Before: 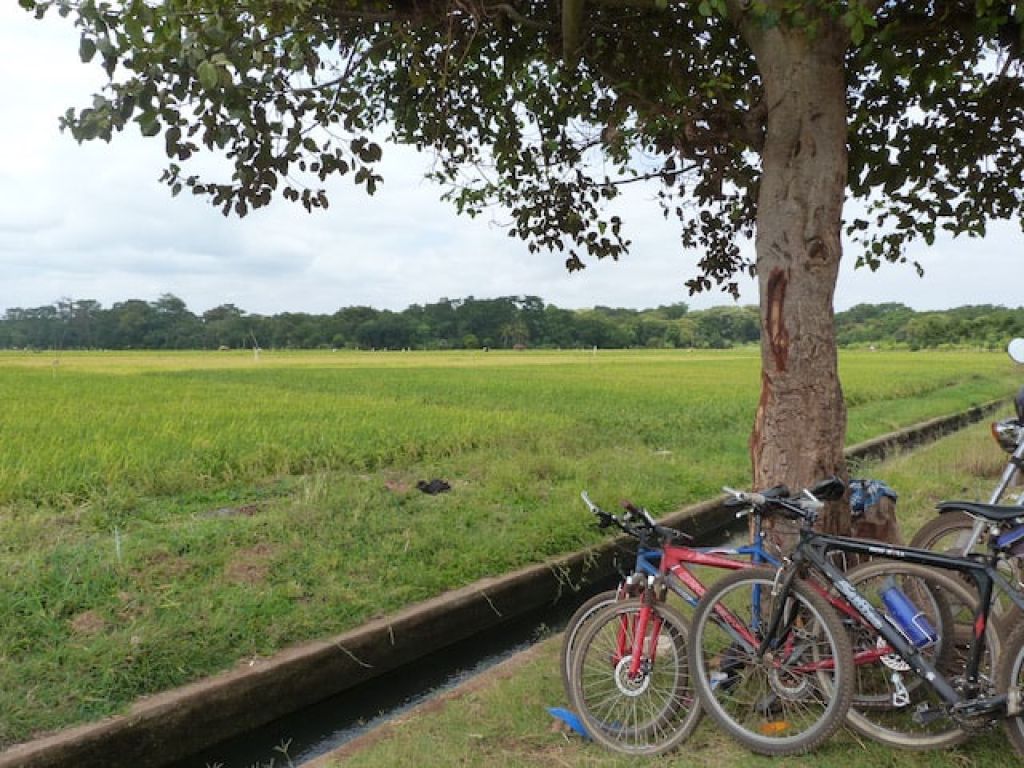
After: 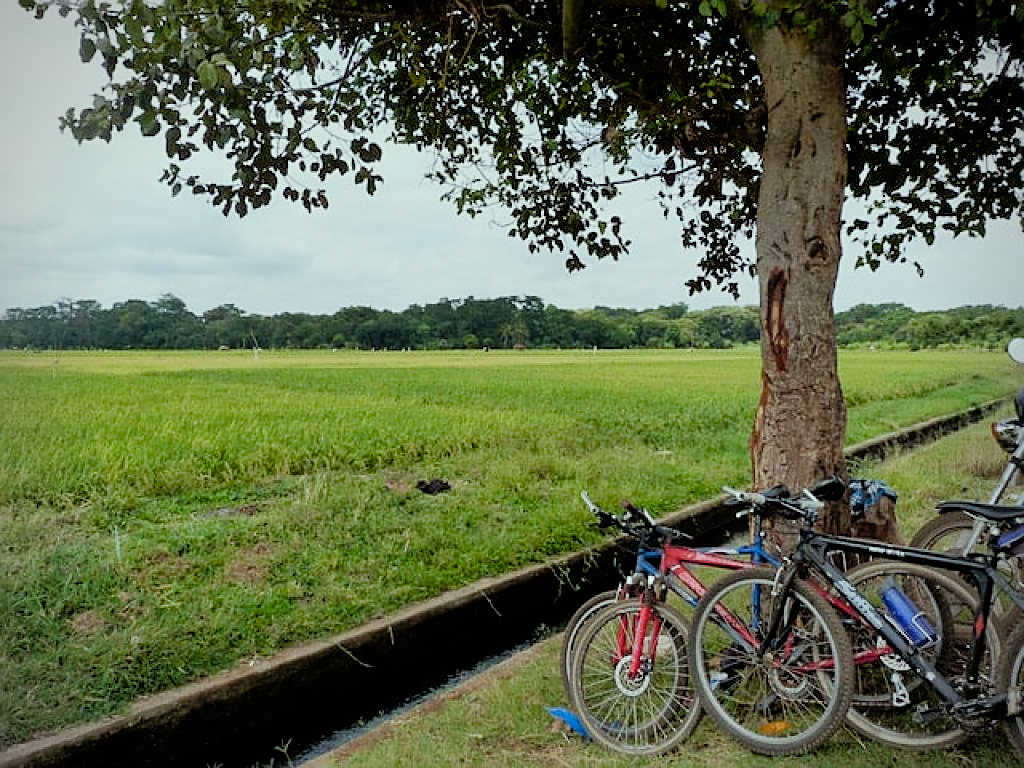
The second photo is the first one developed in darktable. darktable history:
color correction: highlights a* -6.73, highlights b* 0.418
sharpen: on, module defaults
color balance rgb: linear chroma grading › global chroma 1.239%, linear chroma grading › mid-tones -1.393%, perceptual saturation grading › global saturation 13.73%, perceptual saturation grading › highlights -30.407%, perceptual saturation grading › shadows 50.79%, global vibrance 2.376%
vignetting: fall-off radius 60.8%, unbound false
shadows and highlights: on, module defaults
filmic rgb: black relative exposure -5.08 EV, white relative exposure 3.5 EV, hardness 3.18, contrast 1.387, highlights saturation mix -49.7%
